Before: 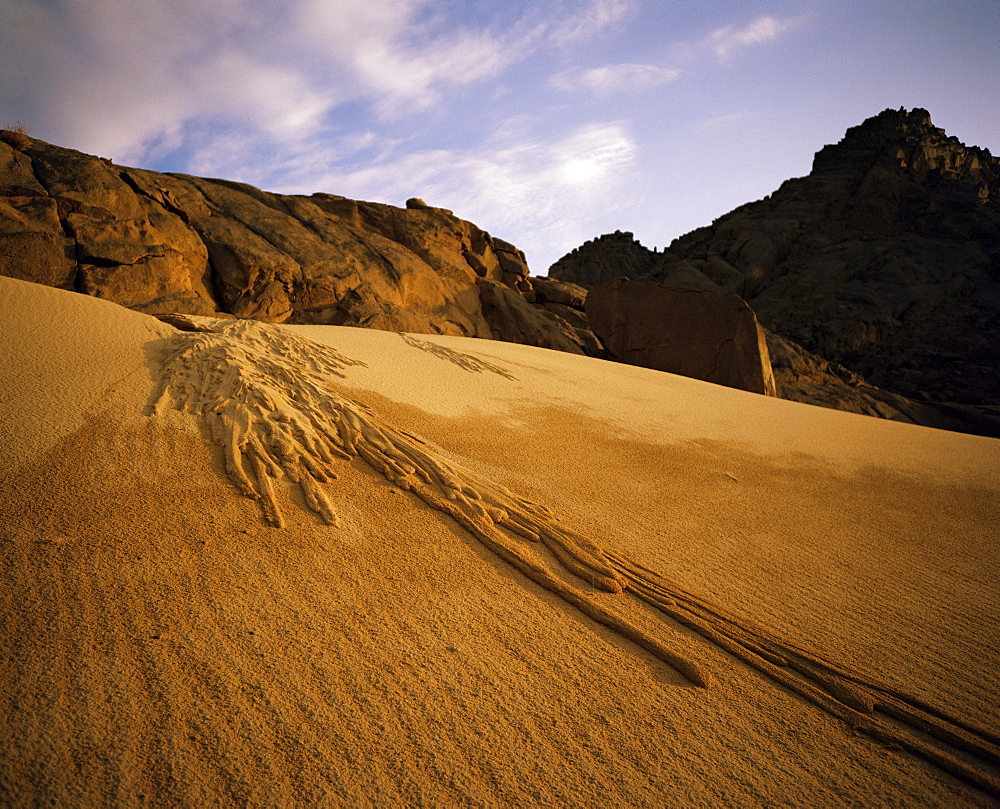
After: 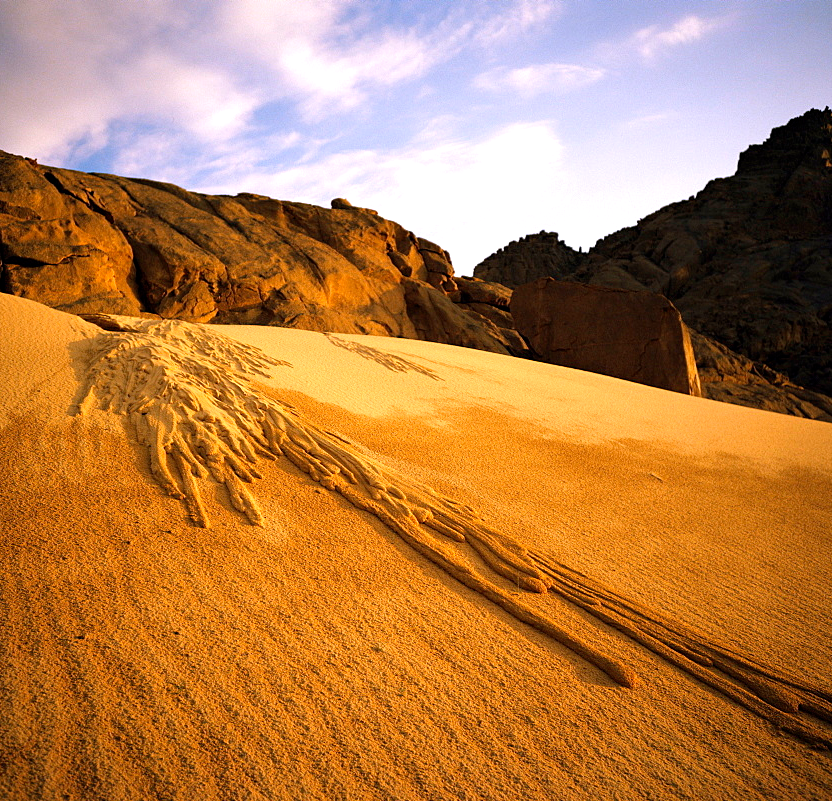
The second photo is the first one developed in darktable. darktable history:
crop: left 7.598%, right 7.873%
exposure: exposure 0.515 EV, compensate highlight preservation false
